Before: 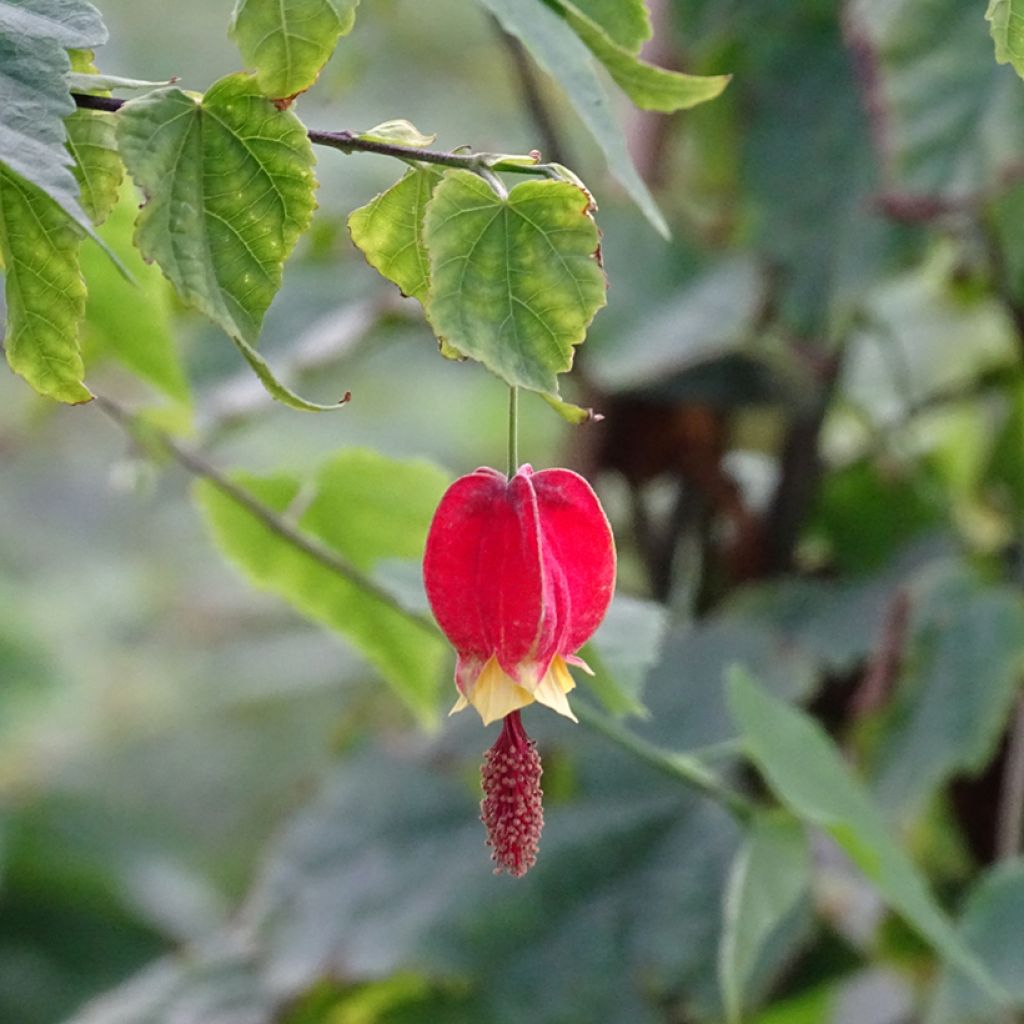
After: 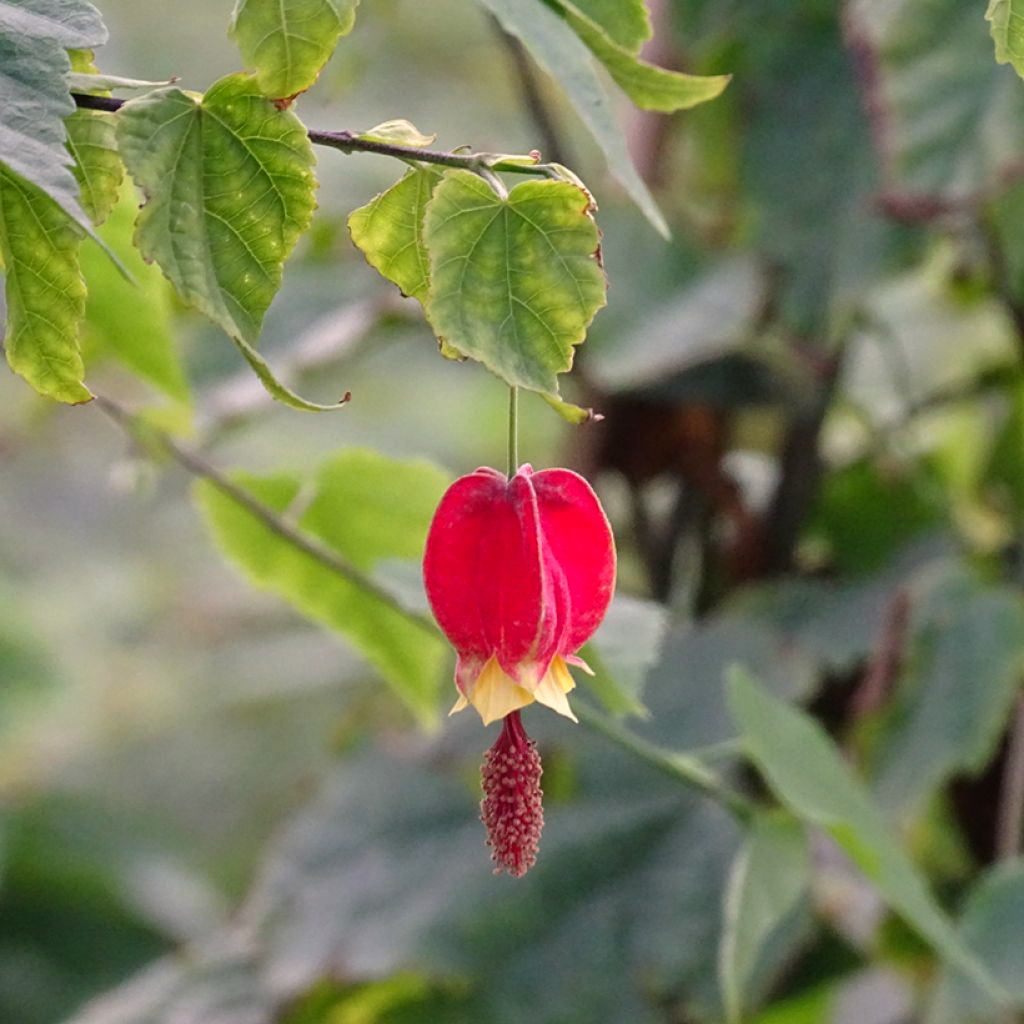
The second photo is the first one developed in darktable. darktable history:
color correction: highlights a* 5.98, highlights b* 4.81
